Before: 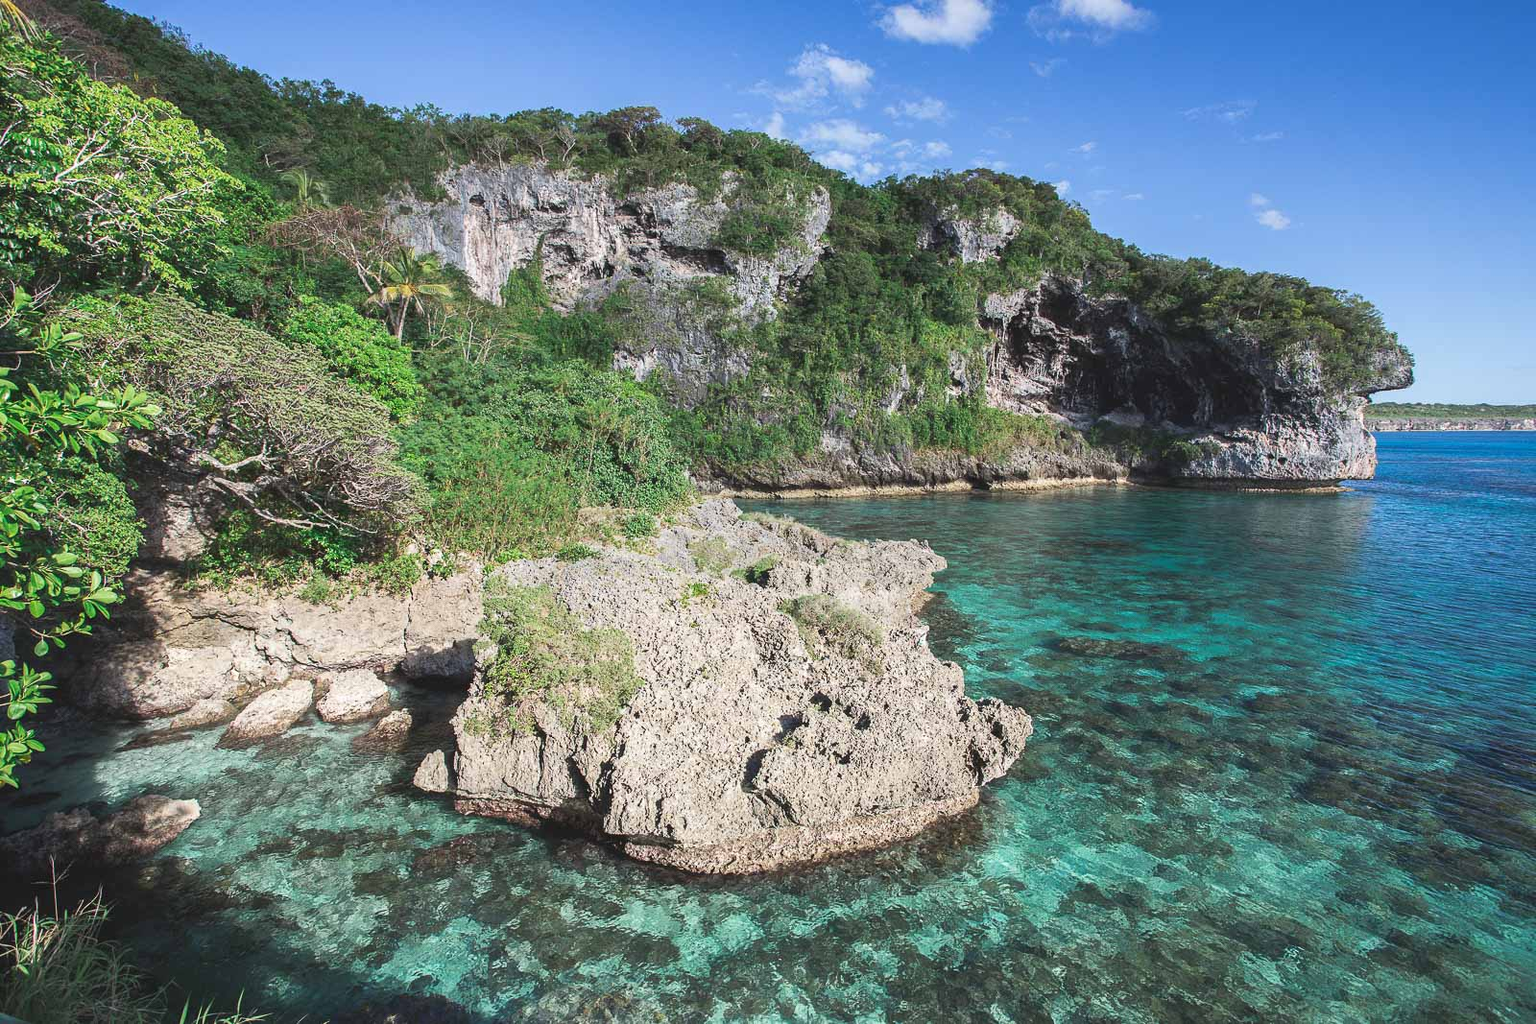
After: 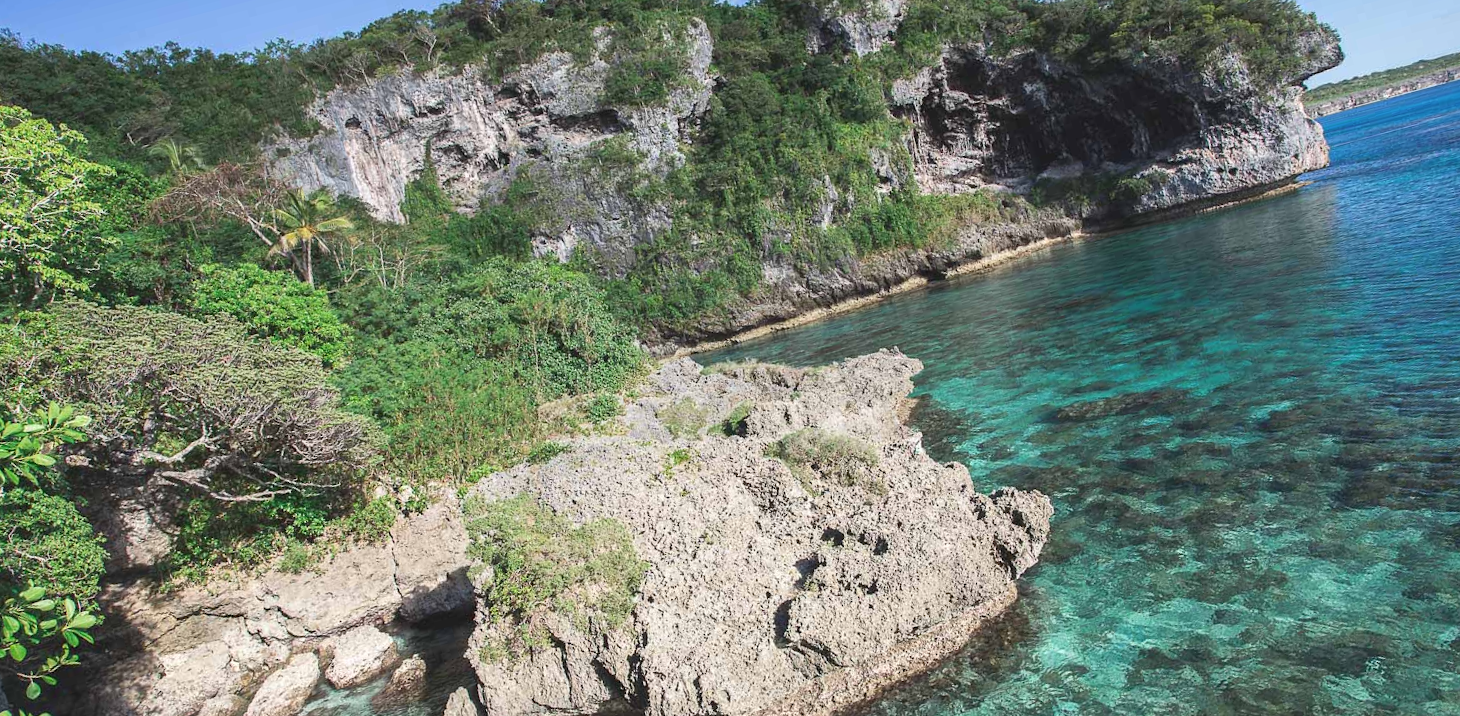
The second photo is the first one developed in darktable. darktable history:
rotate and perspective: rotation -14.8°, crop left 0.1, crop right 0.903, crop top 0.25, crop bottom 0.748
contrast brightness saturation: saturation -0.04
tone equalizer: on, module defaults
